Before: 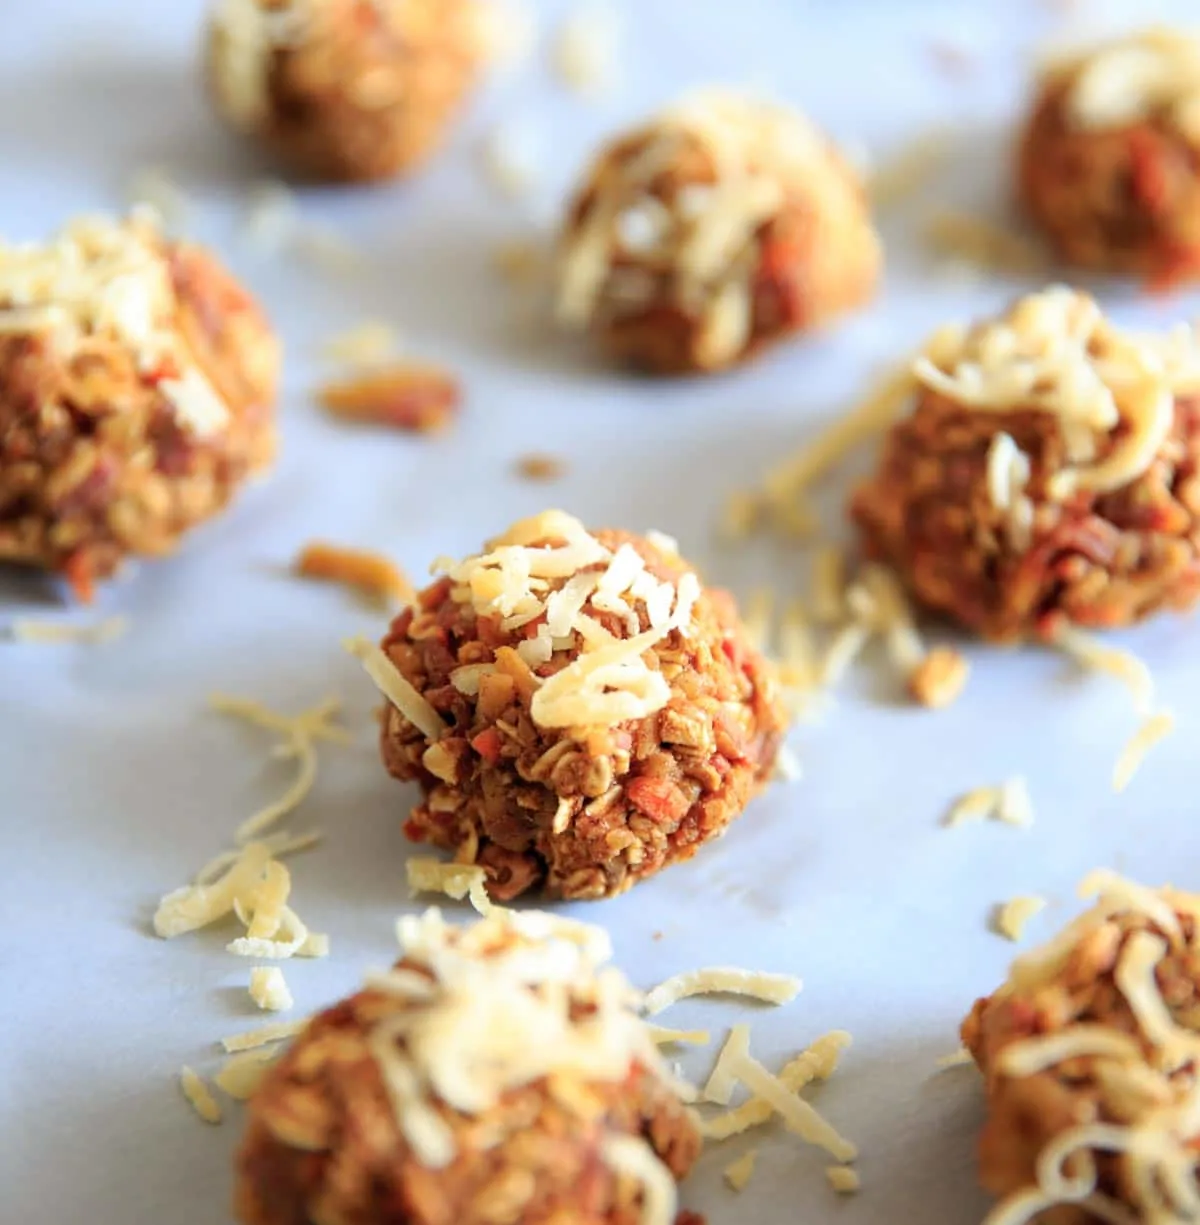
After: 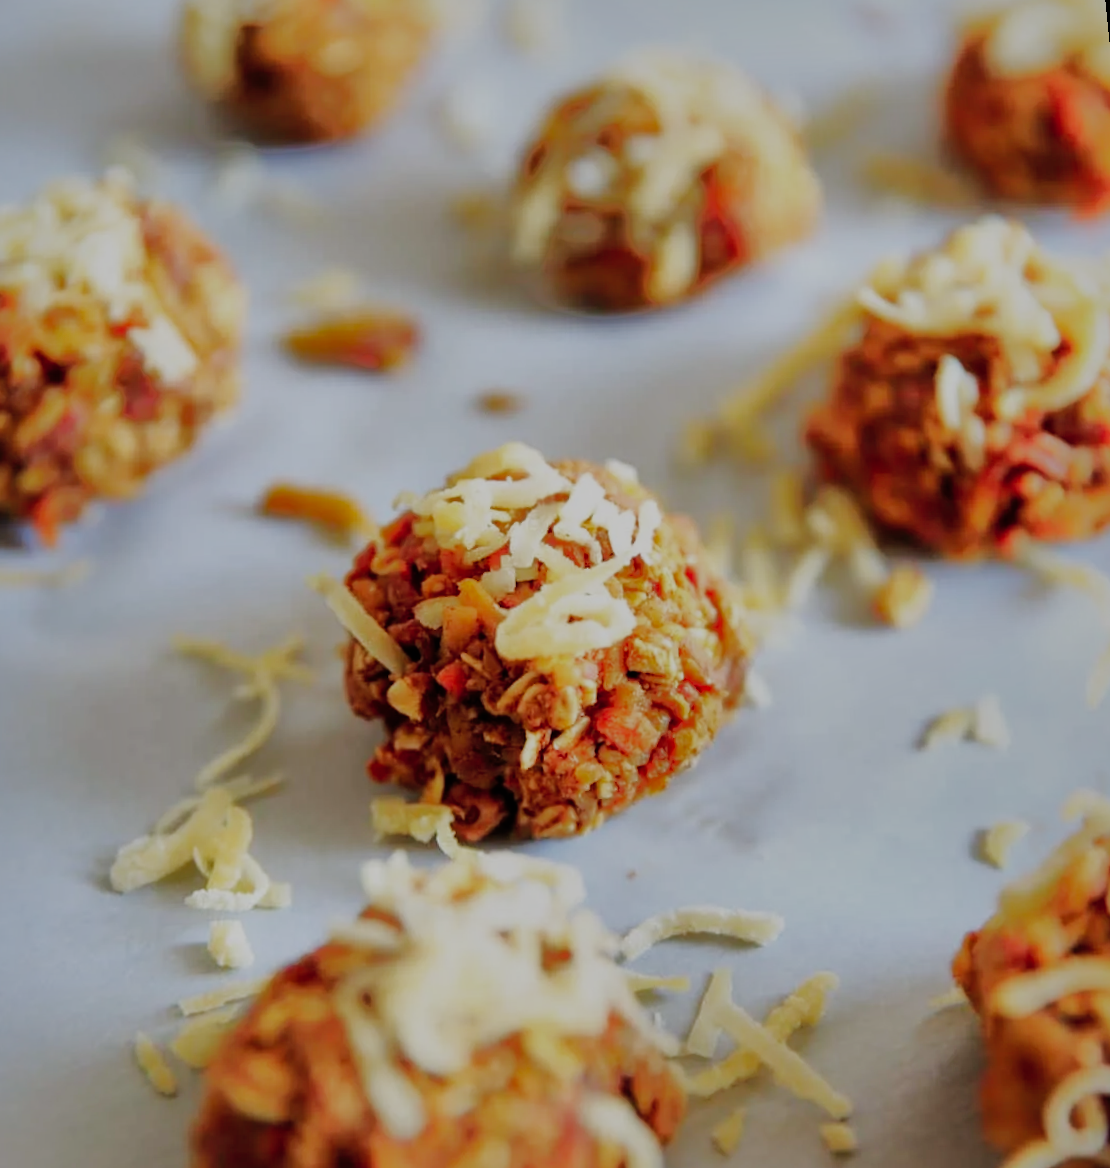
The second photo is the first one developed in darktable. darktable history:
shadows and highlights: shadows 38.43, highlights -74.54
rotate and perspective: rotation -1.68°, lens shift (vertical) -0.146, crop left 0.049, crop right 0.912, crop top 0.032, crop bottom 0.96
sigmoid: contrast 1.7, skew -0.2, preserve hue 0%, red attenuation 0.1, red rotation 0.035, green attenuation 0.1, green rotation -0.017, blue attenuation 0.15, blue rotation -0.052, base primaries Rec2020
